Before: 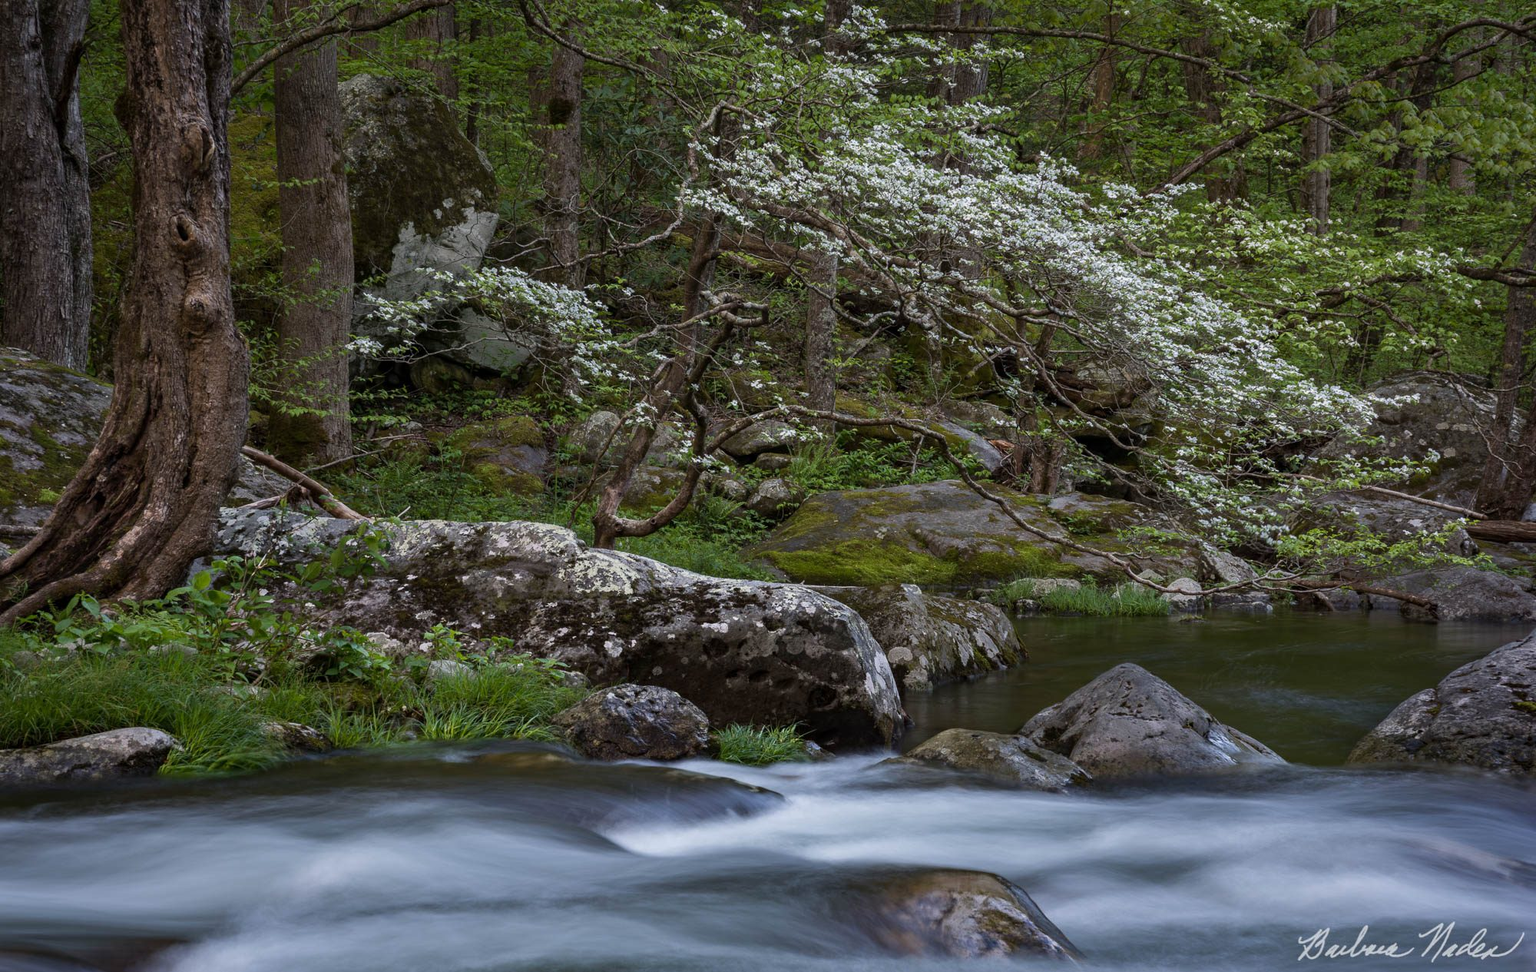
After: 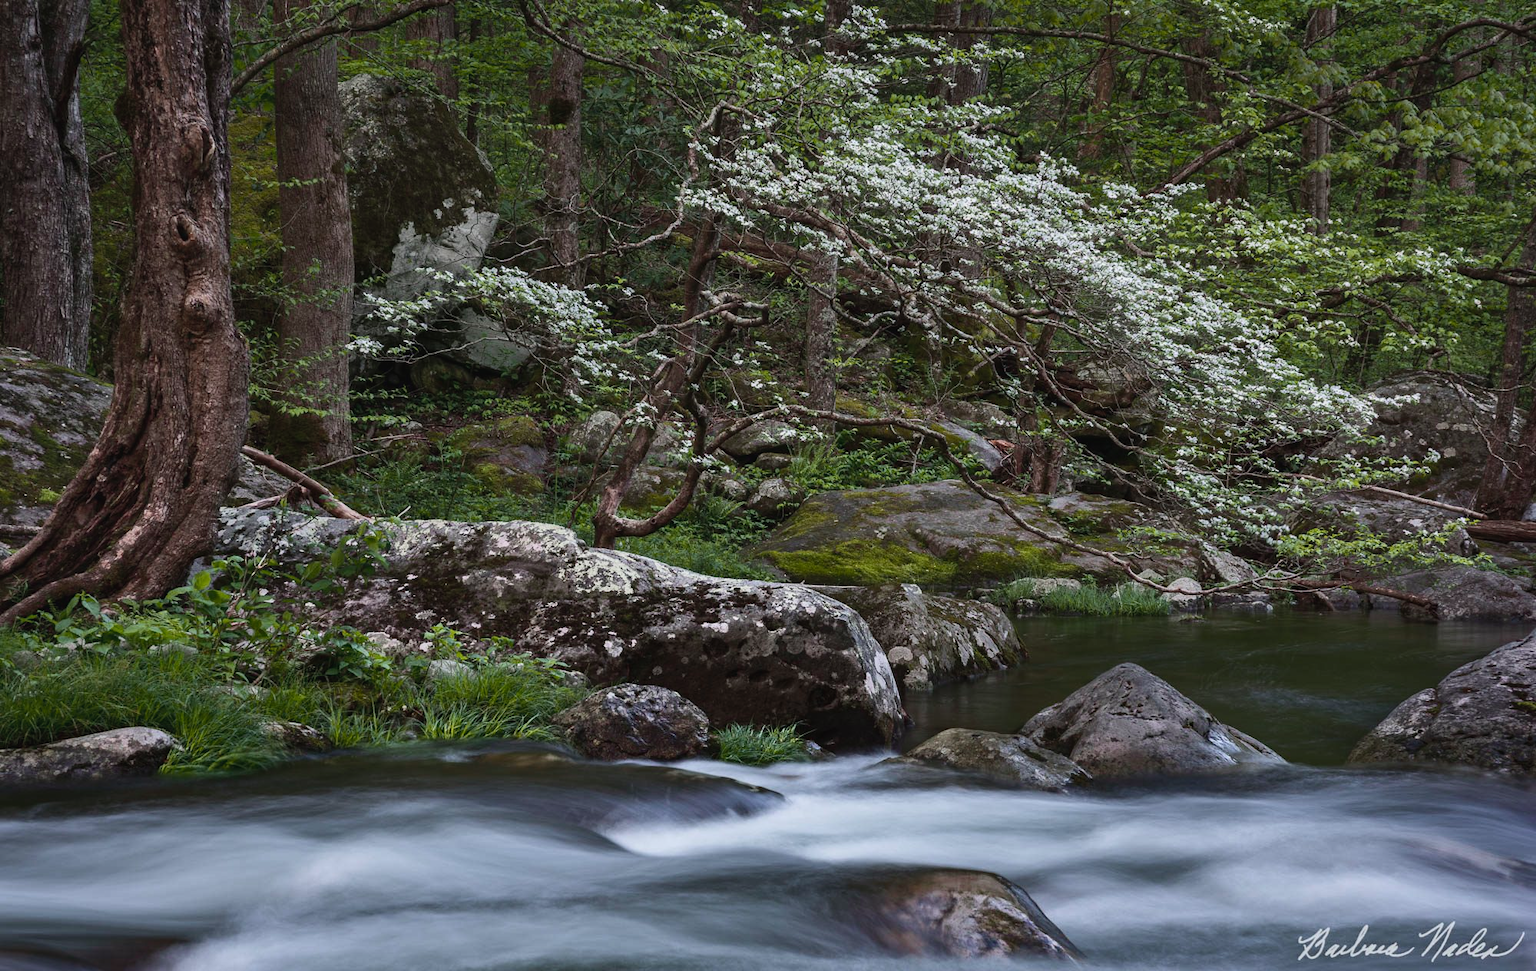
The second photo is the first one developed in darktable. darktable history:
tone curve: curves: ch0 [(0, 0.023) (0.217, 0.19) (0.754, 0.801) (1, 0.977)]; ch1 [(0, 0) (0.392, 0.398) (0.5, 0.5) (0.521, 0.528) (0.56, 0.577) (1, 1)]; ch2 [(0, 0) (0.5, 0.5) (0.579, 0.561) (0.65, 0.657) (1, 1)], color space Lab, independent channels, preserve colors none
shadows and highlights: shadows 29.32, highlights -29.32, low approximation 0.01, soften with gaussian
